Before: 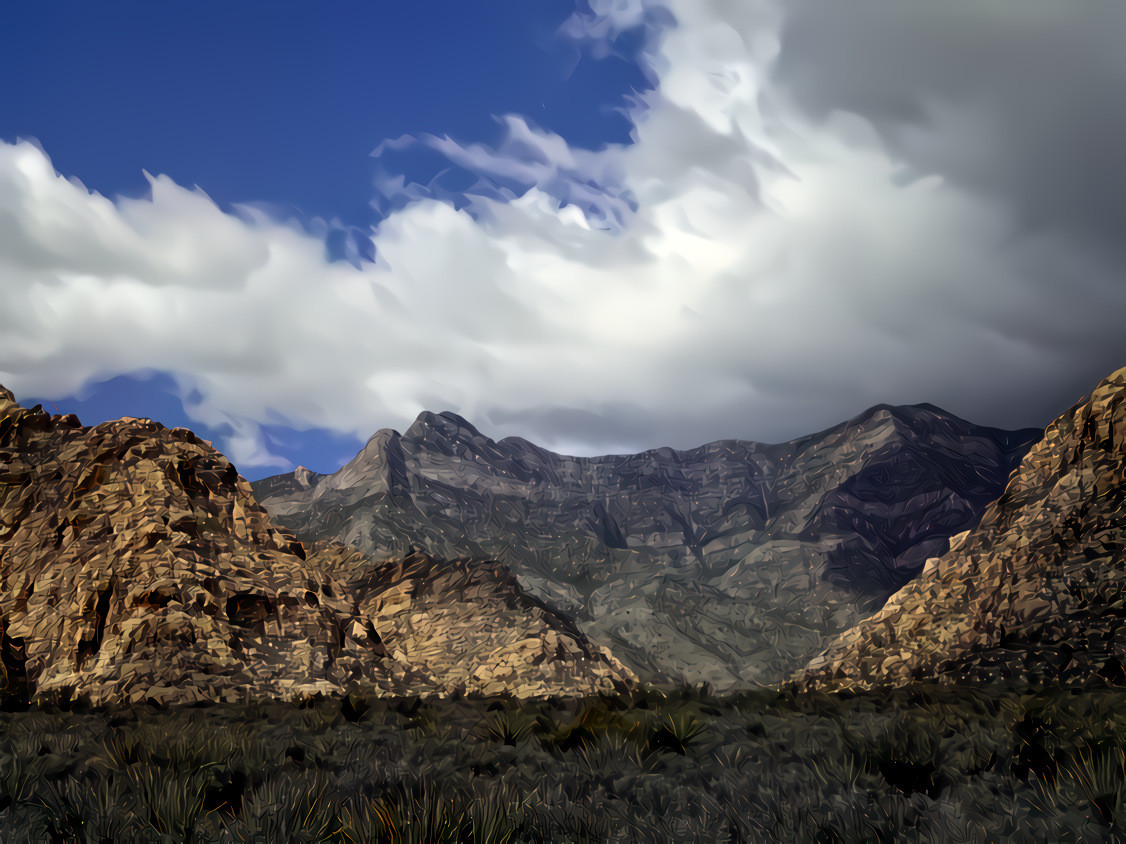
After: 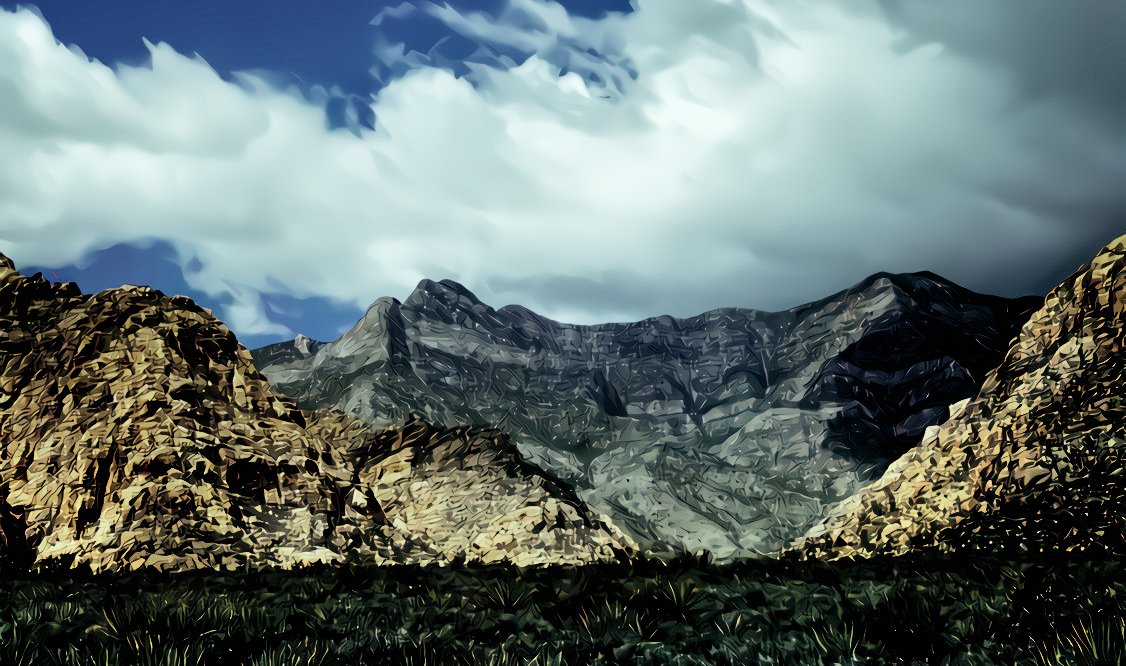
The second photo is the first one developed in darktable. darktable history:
shadows and highlights: shadows 61.04, soften with gaussian
crop and rotate: top 15.708%, bottom 5.365%
filmic rgb: black relative exposure -7.49 EV, white relative exposure 4.99 EV, hardness 3.34, contrast 1.298, add noise in highlights 0.001, preserve chrominance no, color science v3 (2019), use custom middle-gray values true, iterations of high-quality reconstruction 0, contrast in highlights soft
color correction: highlights b* -0.047, saturation 0.554
color balance rgb: highlights gain › chroma 5.493%, highlights gain › hue 195.2°, global offset › luminance -0.333%, global offset › chroma 0.109%, global offset › hue 163.49°, linear chroma grading › global chroma 3.123%, perceptual saturation grading › global saturation 30.195%, perceptual brilliance grading › global brilliance 11.328%, global vibrance 9.65%
